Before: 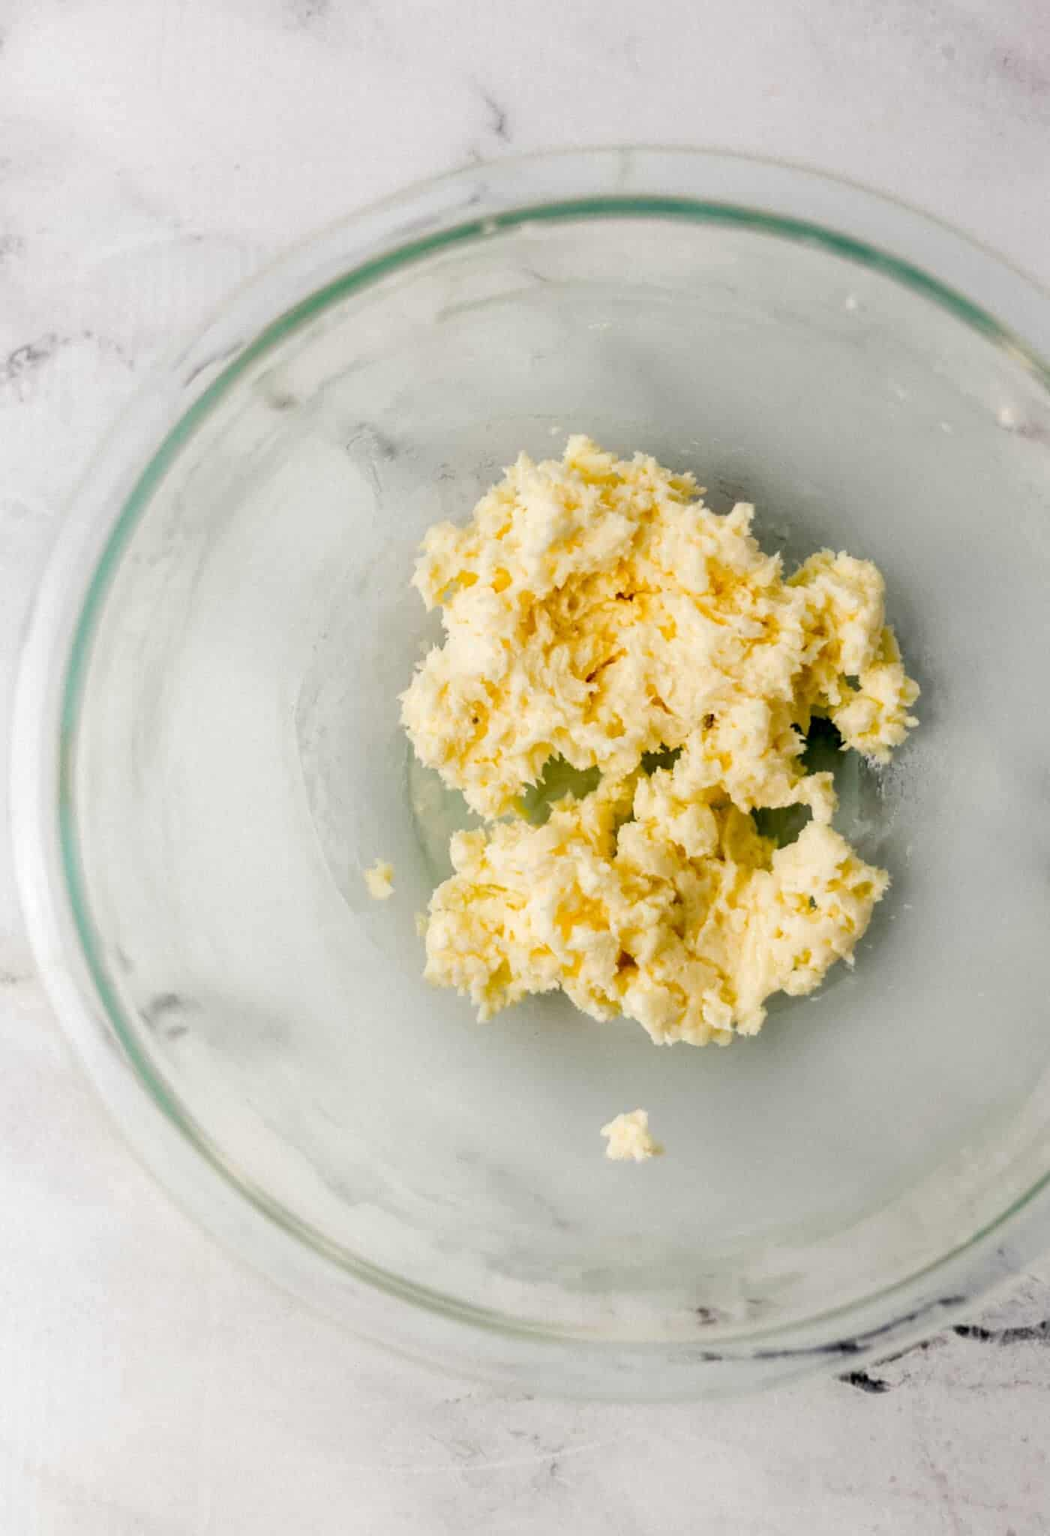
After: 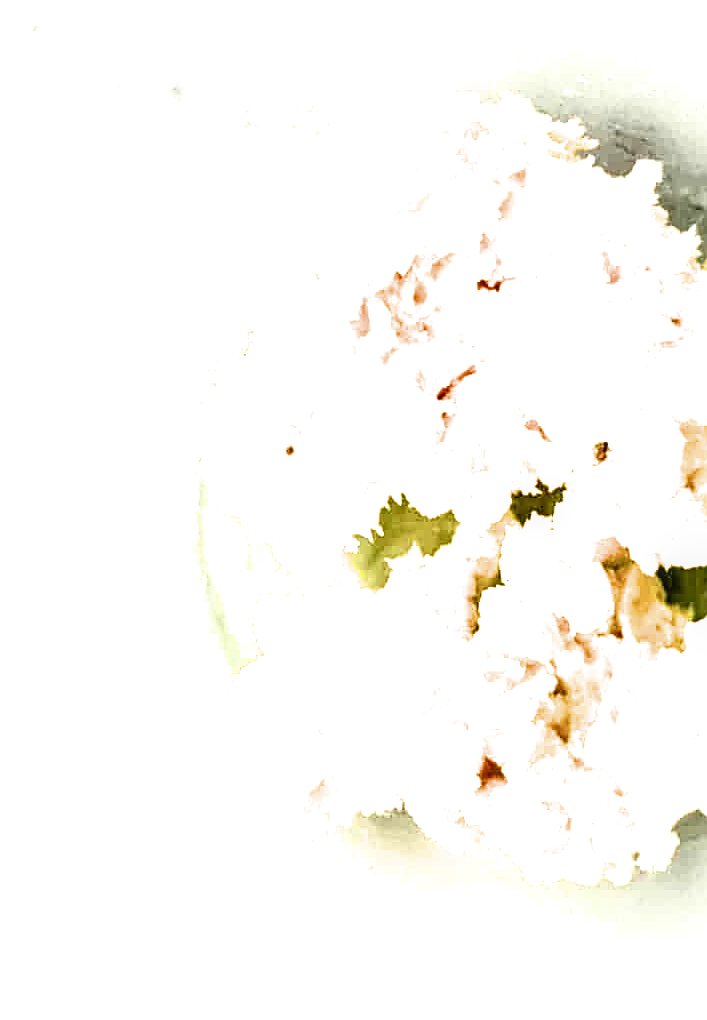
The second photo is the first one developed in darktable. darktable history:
sharpen: on, module defaults
crop: left 24.575%, top 24.907%, right 24.881%, bottom 25.247%
contrast brightness saturation: brightness -0.098
exposure: black level correction 0, exposure 1.199 EV, compensate highlight preservation false
filmic rgb: black relative exposure -3.6 EV, white relative exposure 2.16 EV, hardness 3.62
local contrast: on, module defaults
